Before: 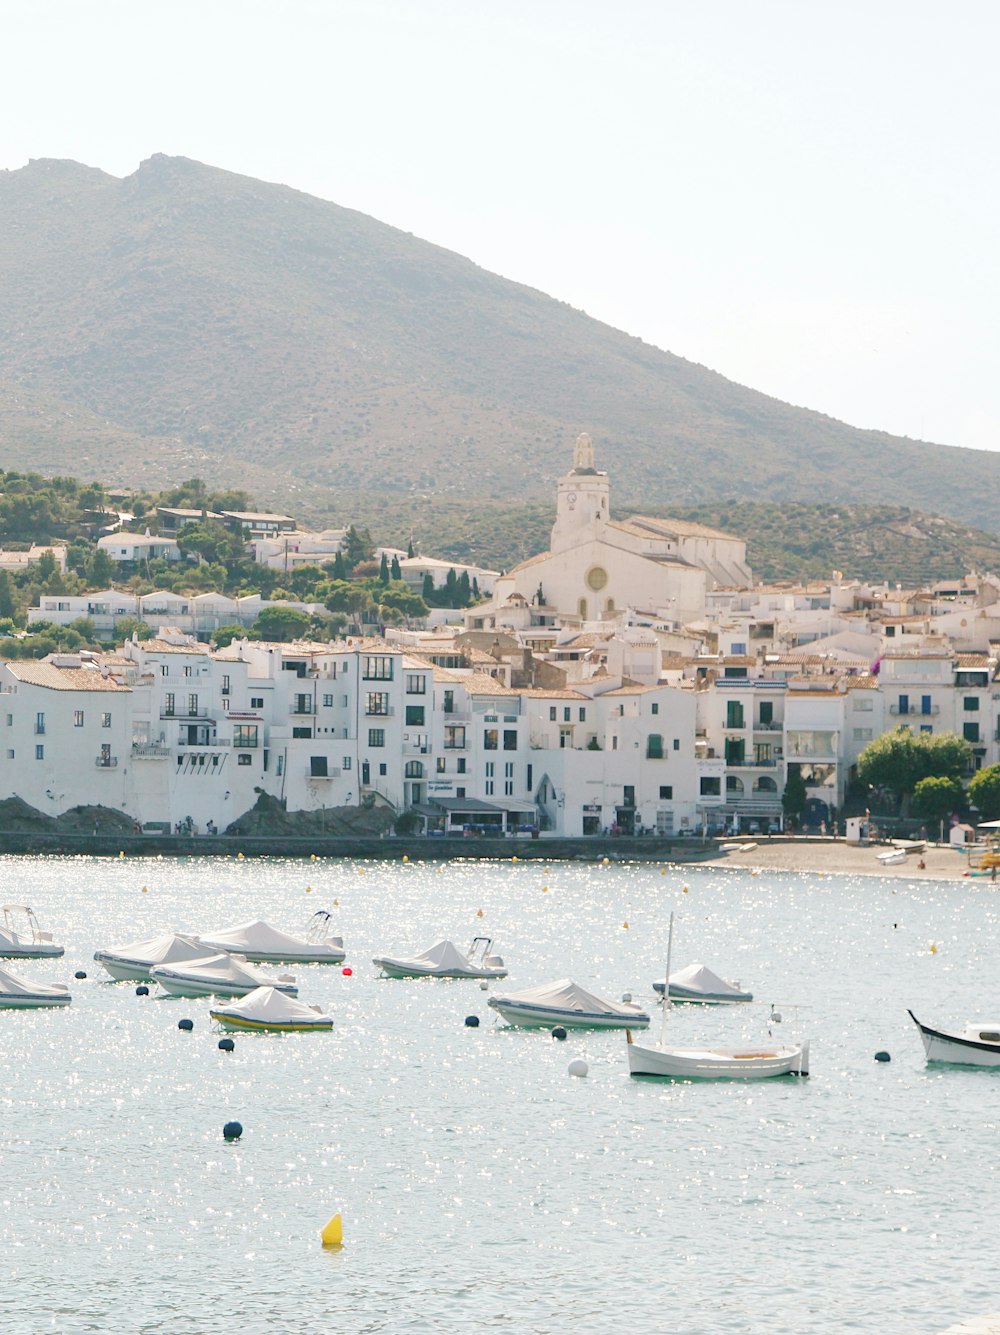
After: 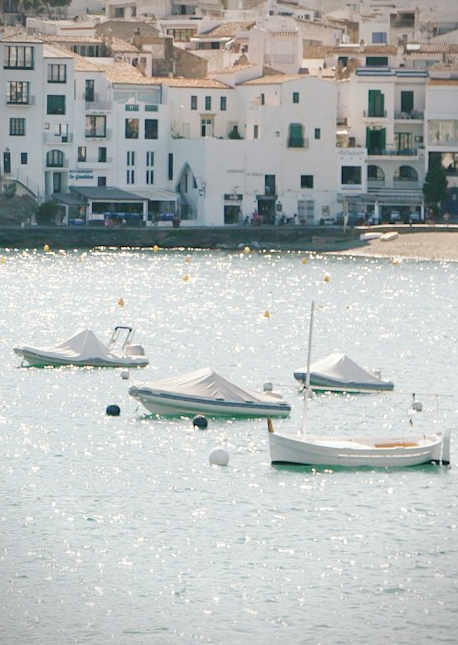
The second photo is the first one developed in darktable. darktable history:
vignetting: fall-off start 79.88%
crop: left 35.976%, top 45.819%, right 18.162%, bottom 5.807%
